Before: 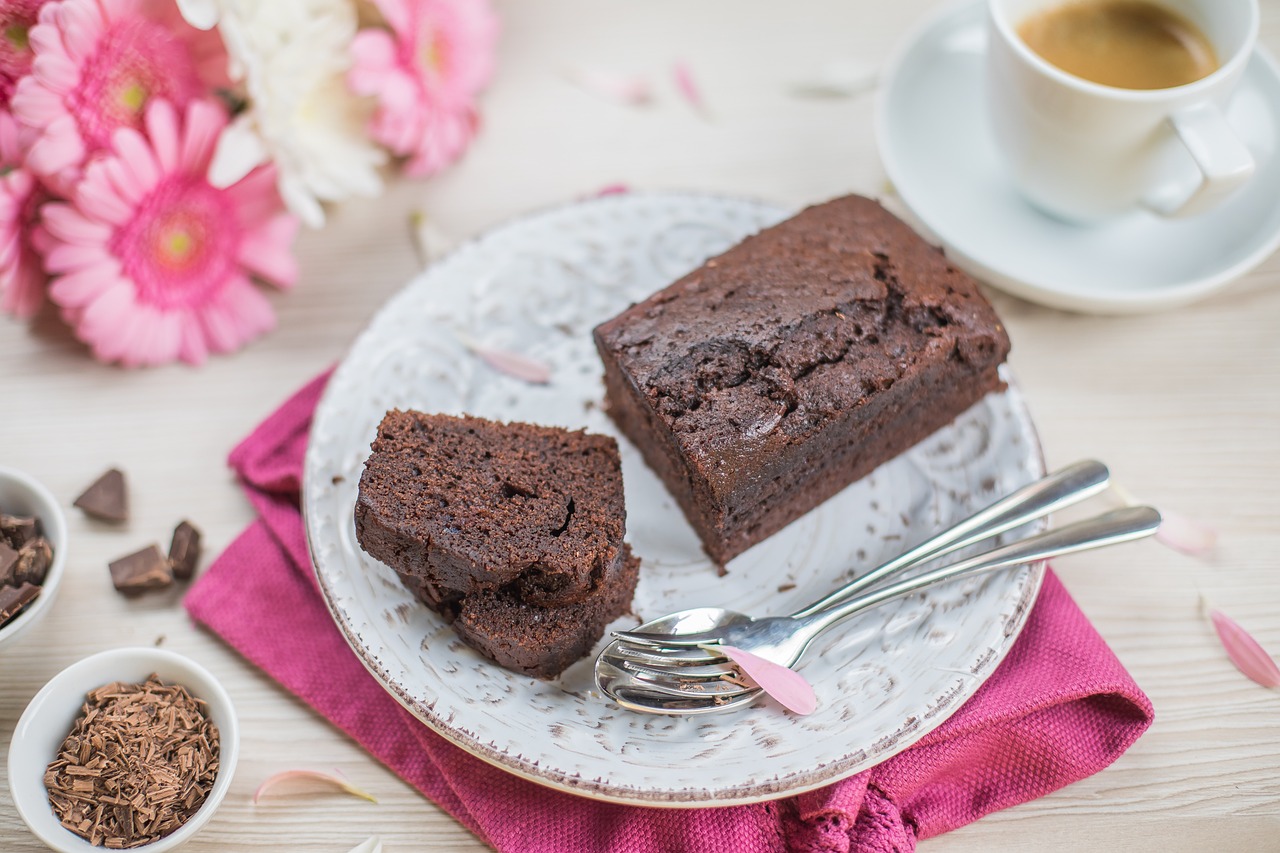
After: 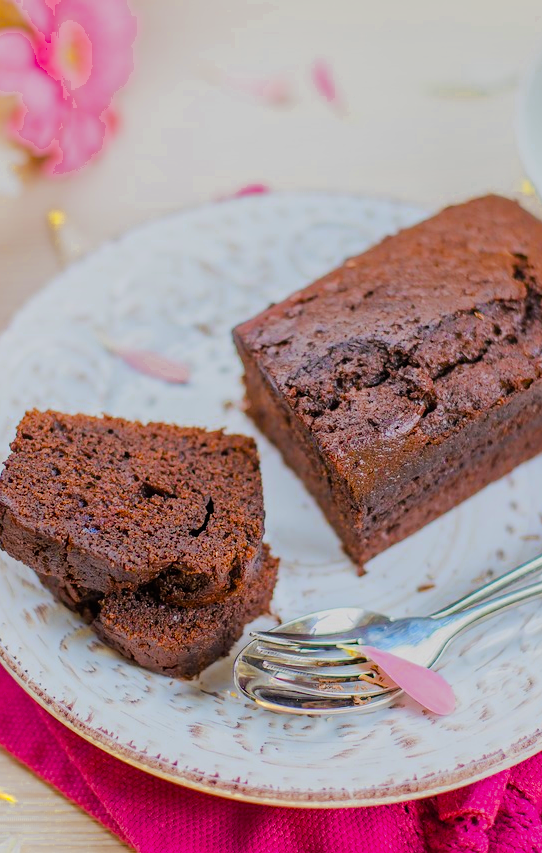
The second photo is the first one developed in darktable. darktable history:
color zones: curves: ch0 [(0, 0.485) (0.178, 0.476) (0.261, 0.623) (0.411, 0.403) (0.708, 0.603) (0.934, 0.412)]; ch1 [(0.003, 0.485) (0.149, 0.496) (0.229, 0.584) (0.326, 0.551) (0.484, 0.262) (0.757, 0.643)]
velvia: strength 31.78%, mid-tones bias 0.204
crop: left 28.25%, right 29.394%
filmic rgb: black relative exposure -7.65 EV, white relative exposure 4.56 EV, hardness 3.61
color balance rgb: linear chroma grading › global chroma 14.579%, perceptual saturation grading › global saturation 0.5%, perceptual brilliance grading › mid-tones 9.296%, perceptual brilliance grading › shadows 15.418%, global vibrance 15.448%
